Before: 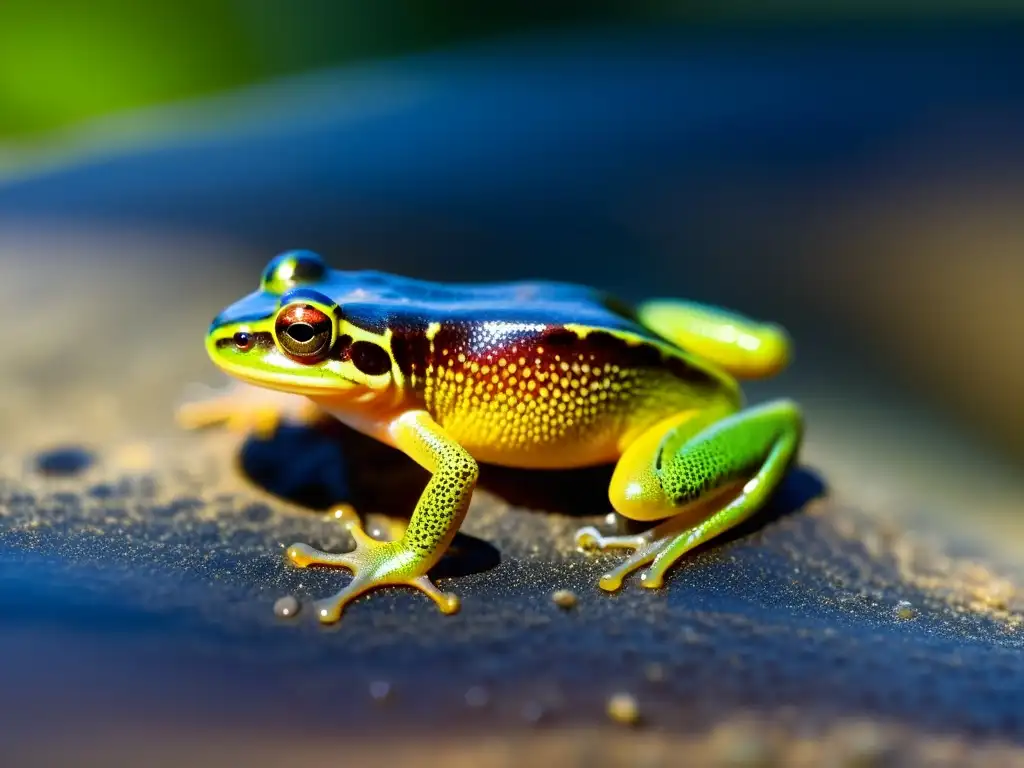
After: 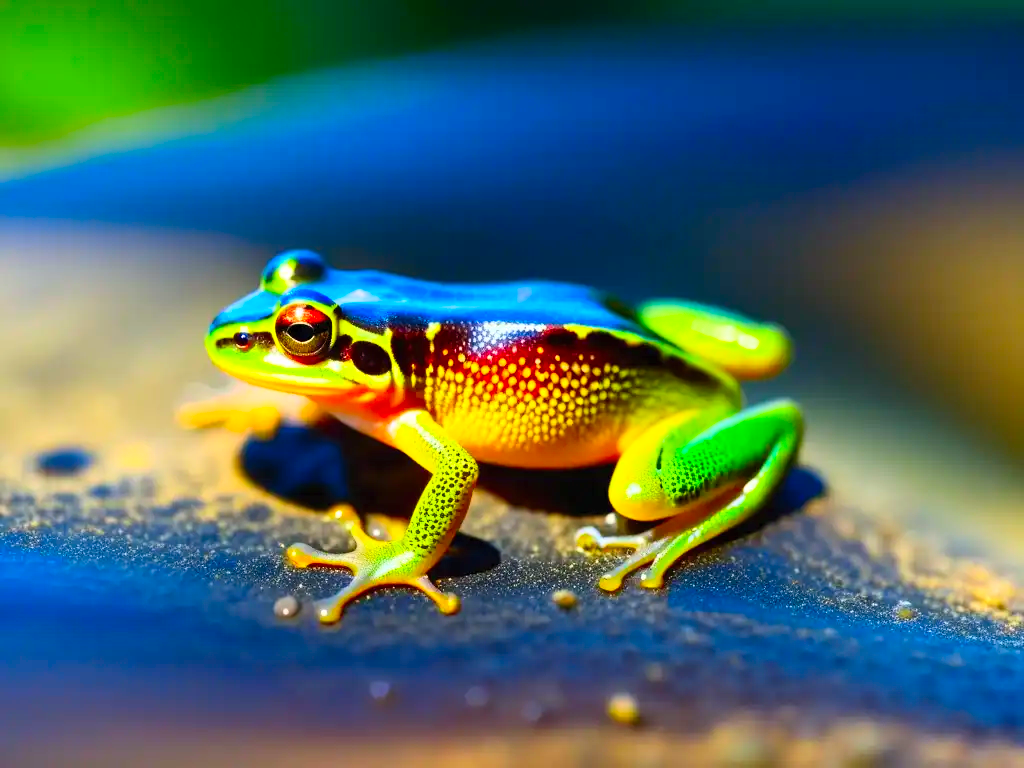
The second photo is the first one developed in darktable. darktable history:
color calibration: illuminant same as pipeline (D50), adaptation none (bypass), x 0.333, y 0.335, temperature 5023.85 K, saturation algorithm version 1 (2020)
contrast brightness saturation: contrast 0.203, brightness 0.195, saturation 0.814
